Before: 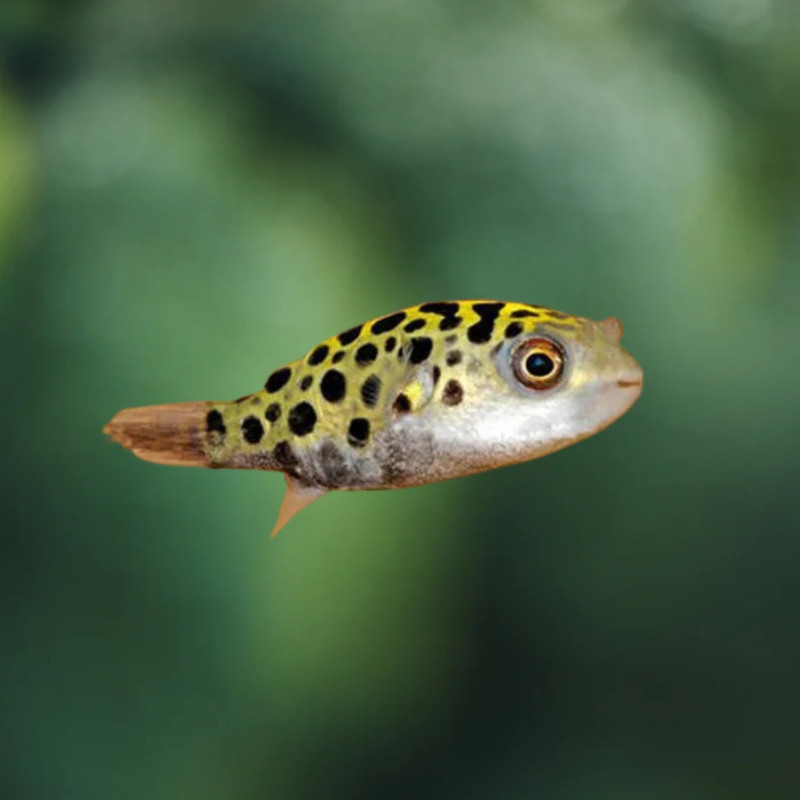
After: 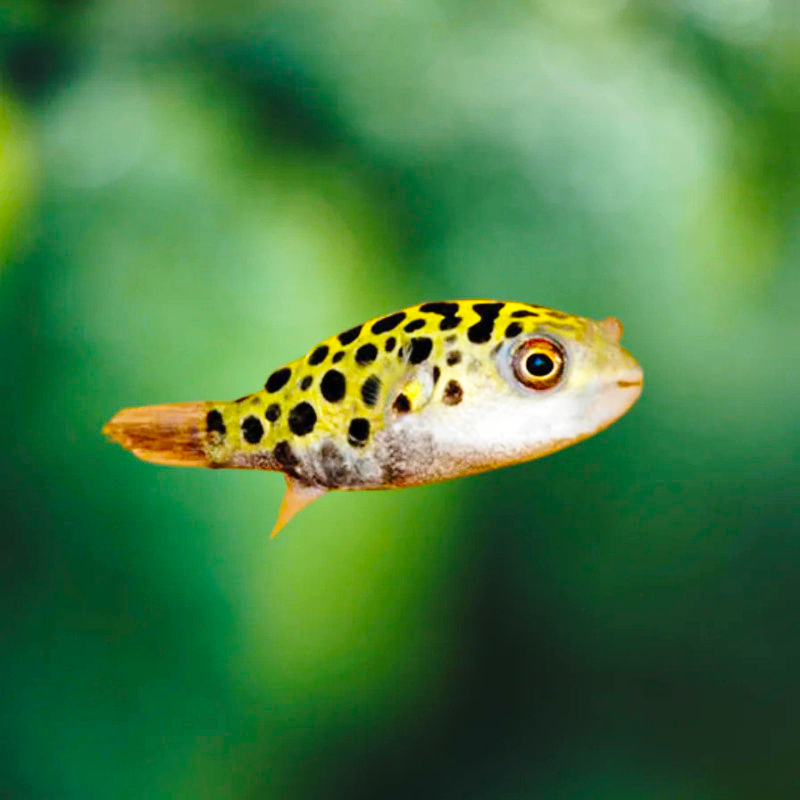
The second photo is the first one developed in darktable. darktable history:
color balance rgb: perceptual saturation grading › global saturation 25%, global vibrance 20%
base curve: curves: ch0 [(0, 0) (0.028, 0.03) (0.121, 0.232) (0.46, 0.748) (0.859, 0.968) (1, 1)], preserve colors none
